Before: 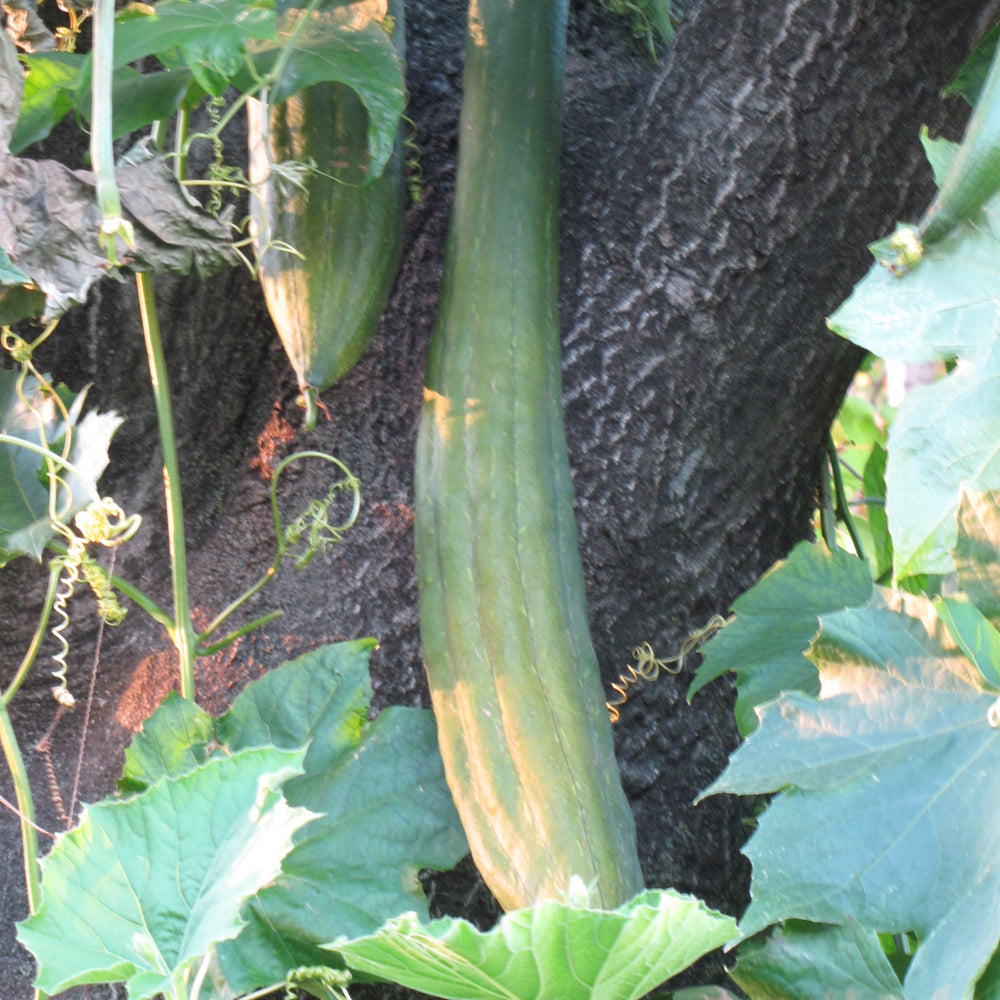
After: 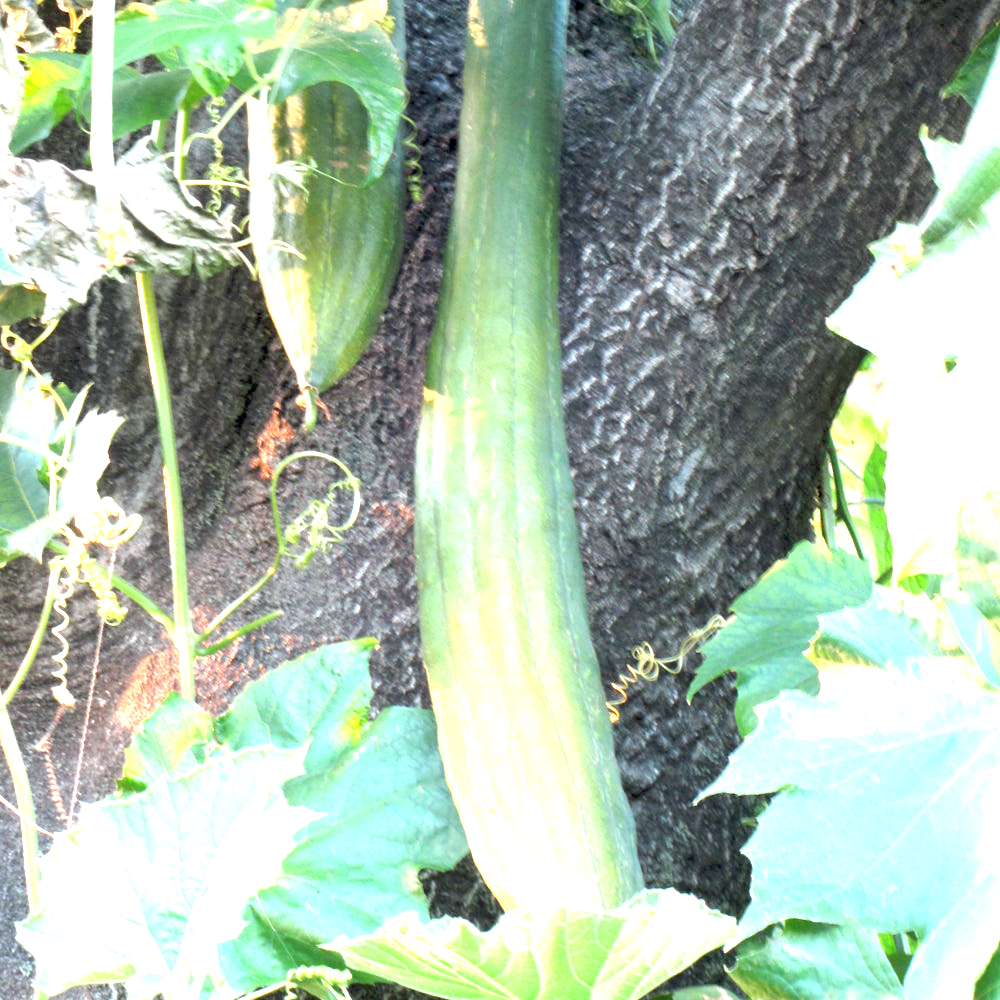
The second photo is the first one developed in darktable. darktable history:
color correction: highlights a* -4.62, highlights b* 5.05, saturation 0.944
tone equalizer: -8 EV -1.82 EV, -7 EV -1.16 EV, -6 EV -1.62 EV, mask exposure compensation -0.51 EV
exposure: black level correction 0.009, exposure 1.43 EV, compensate highlight preservation false
